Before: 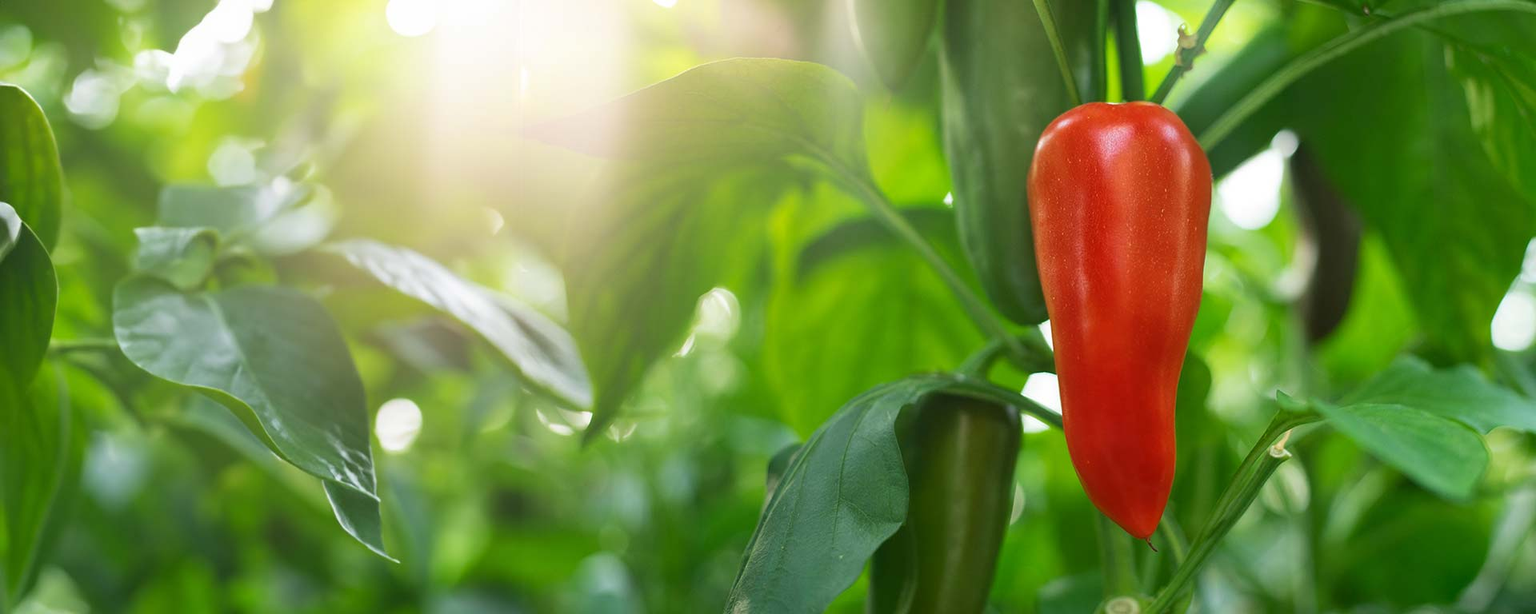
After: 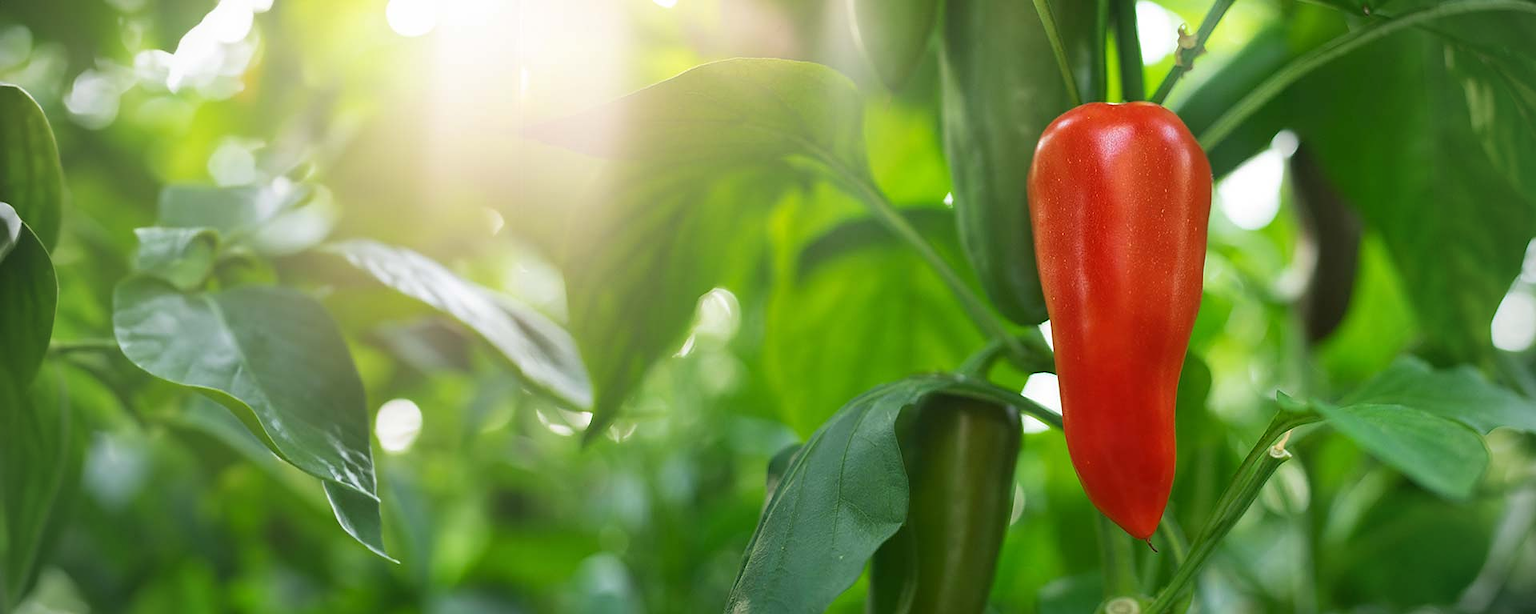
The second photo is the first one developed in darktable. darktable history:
vignetting: unbound false
sharpen: radius 1
